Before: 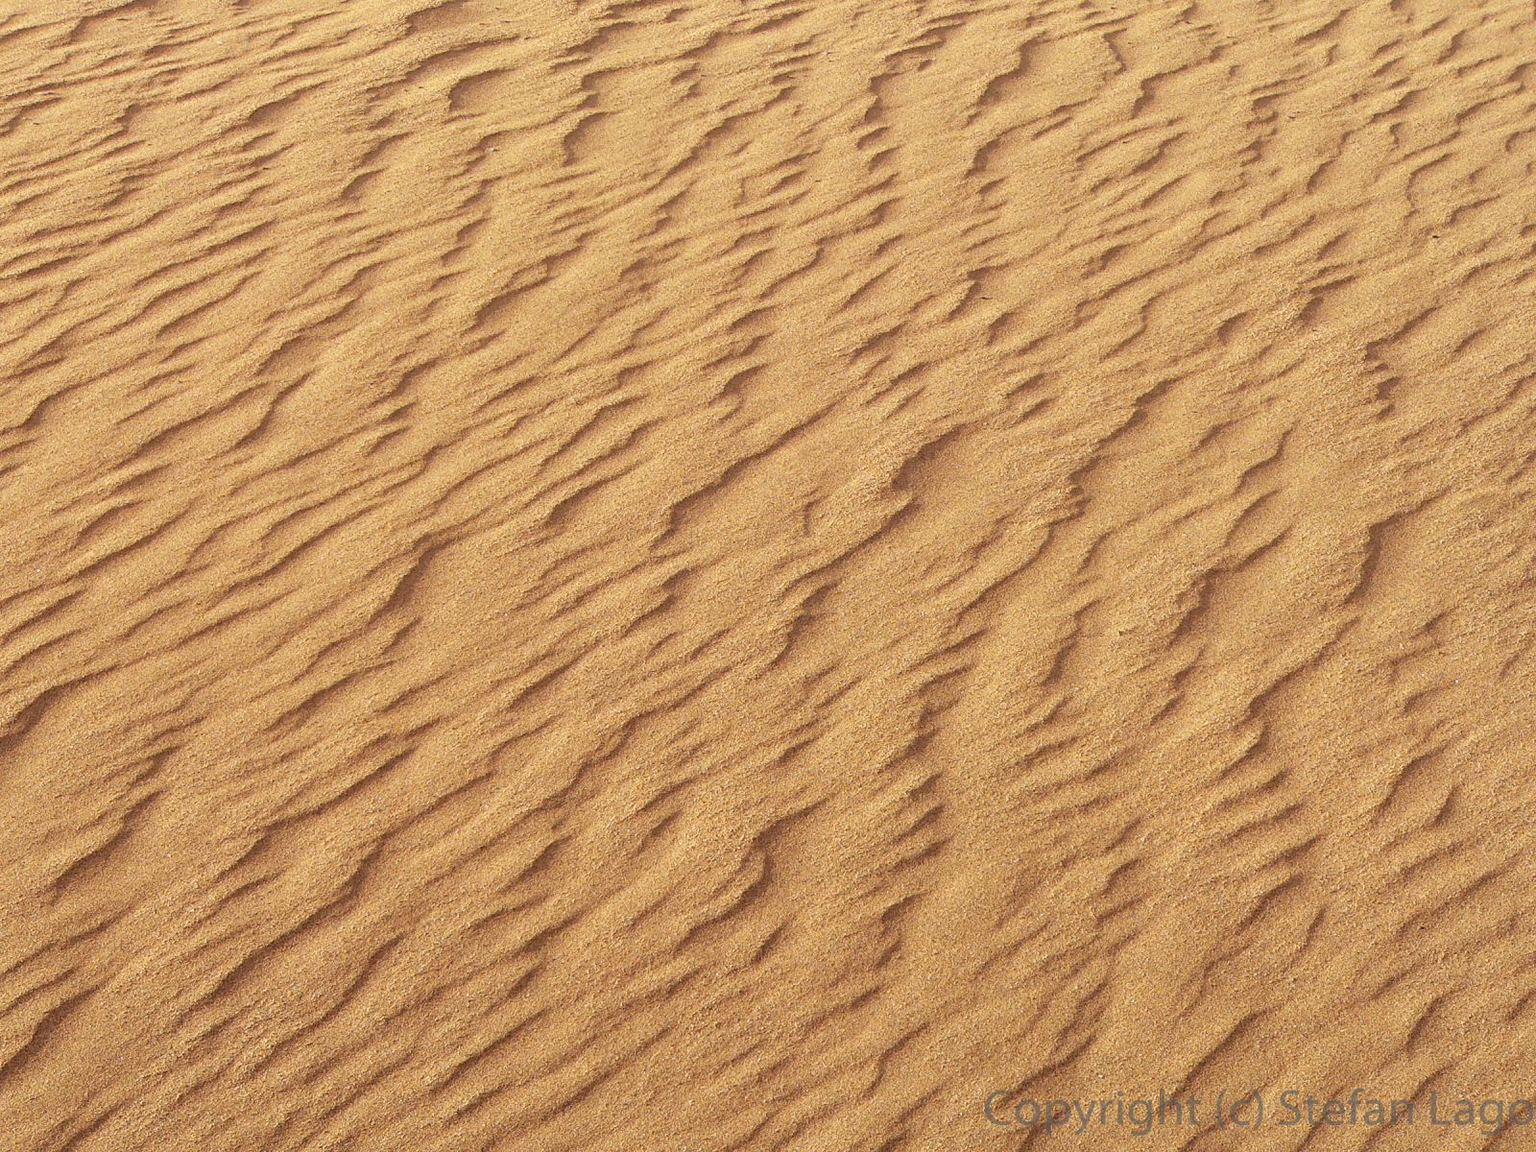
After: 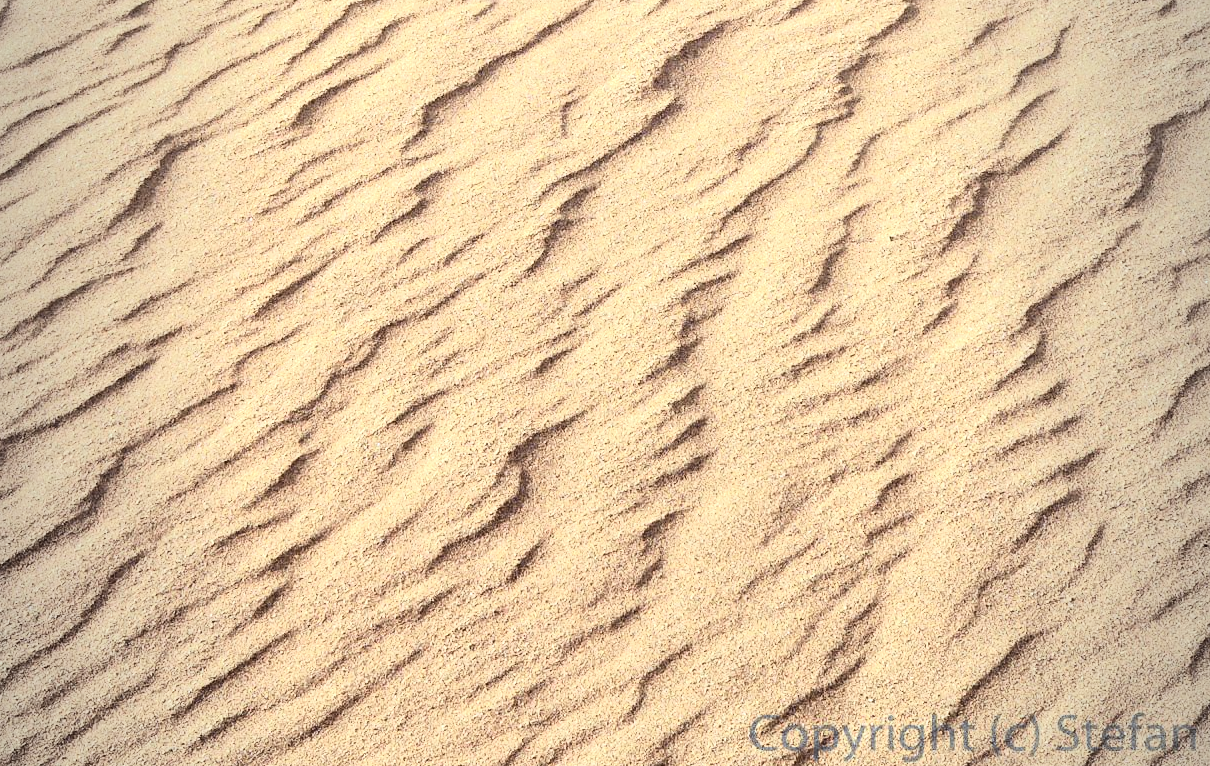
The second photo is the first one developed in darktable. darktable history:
tone curve: curves: ch0 [(0, 0.031) (0.139, 0.084) (0.311, 0.278) (0.495, 0.544) (0.718, 0.816) (0.841, 0.909) (1, 0.967)]; ch1 [(0, 0) (0.272, 0.249) (0.388, 0.385) (0.469, 0.456) (0.495, 0.497) (0.538, 0.545) (0.578, 0.595) (0.707, 0.778) (1, 1)]; ch2 [(0, 0) (0.125, 0.089) (0.353, 0.329) (0.443, 0.408) (0.502, 0.499) (0.557, 0.531) (0.608, 0.631) (1, 1)], color space Lab, independent channels, preserve colors none
crop and rotate: left 17.299%, top 35.115%, right 7.015%, bottom 1.024%
color correction: highlights a* -12.64, highlights b* -18.1, saturation 0.7
tone equalizer: -8 EV -1.08 EV, -7 EV -1.01 EV, -6 EV -0.867 EV, -5 EV -0.578 EV, -3 EV 0.578 EV, -2 EV 0.867 EV, -1 EV 1.01 EV, +0 EV 1.08 EV, edges refinement/feathering 500, mask exposure compensation -1.57 EV, preserve details no
vignetting: fall-off start 97%, fall-off radius 100%, width/height ratio 0.609, unbound false
